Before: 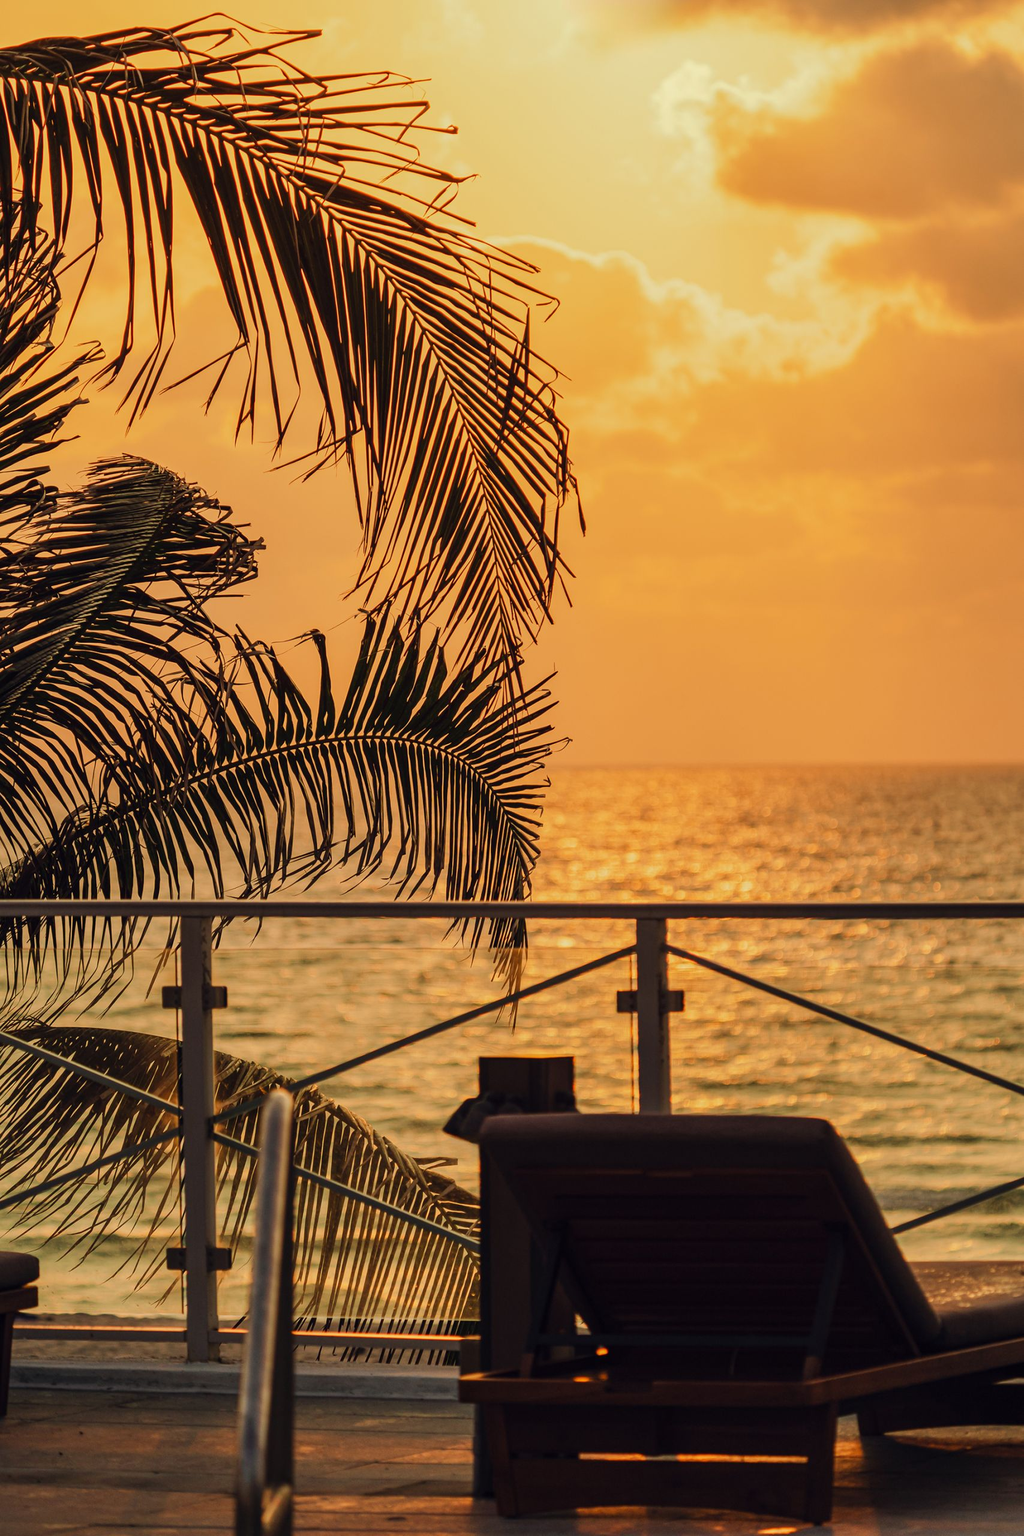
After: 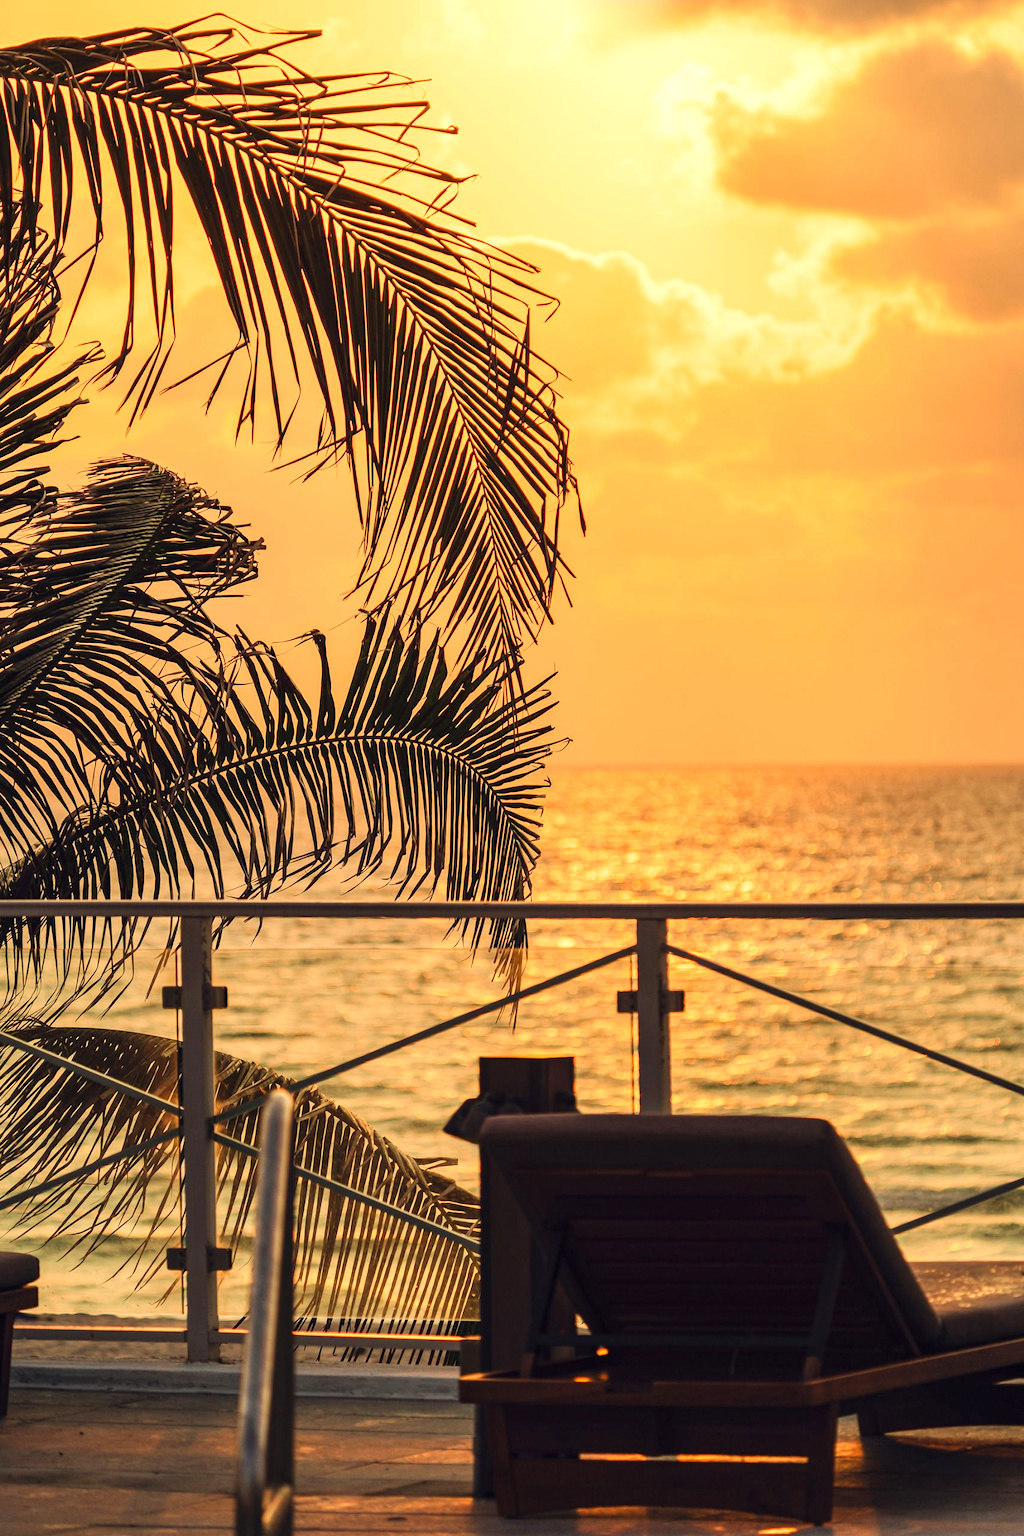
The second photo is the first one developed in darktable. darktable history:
exposure: black level correction 0, exposure 0.6 EV, compensate exposure bias true, compensate highlight preservation false
contrast brightness saturation: contrast 0.05
